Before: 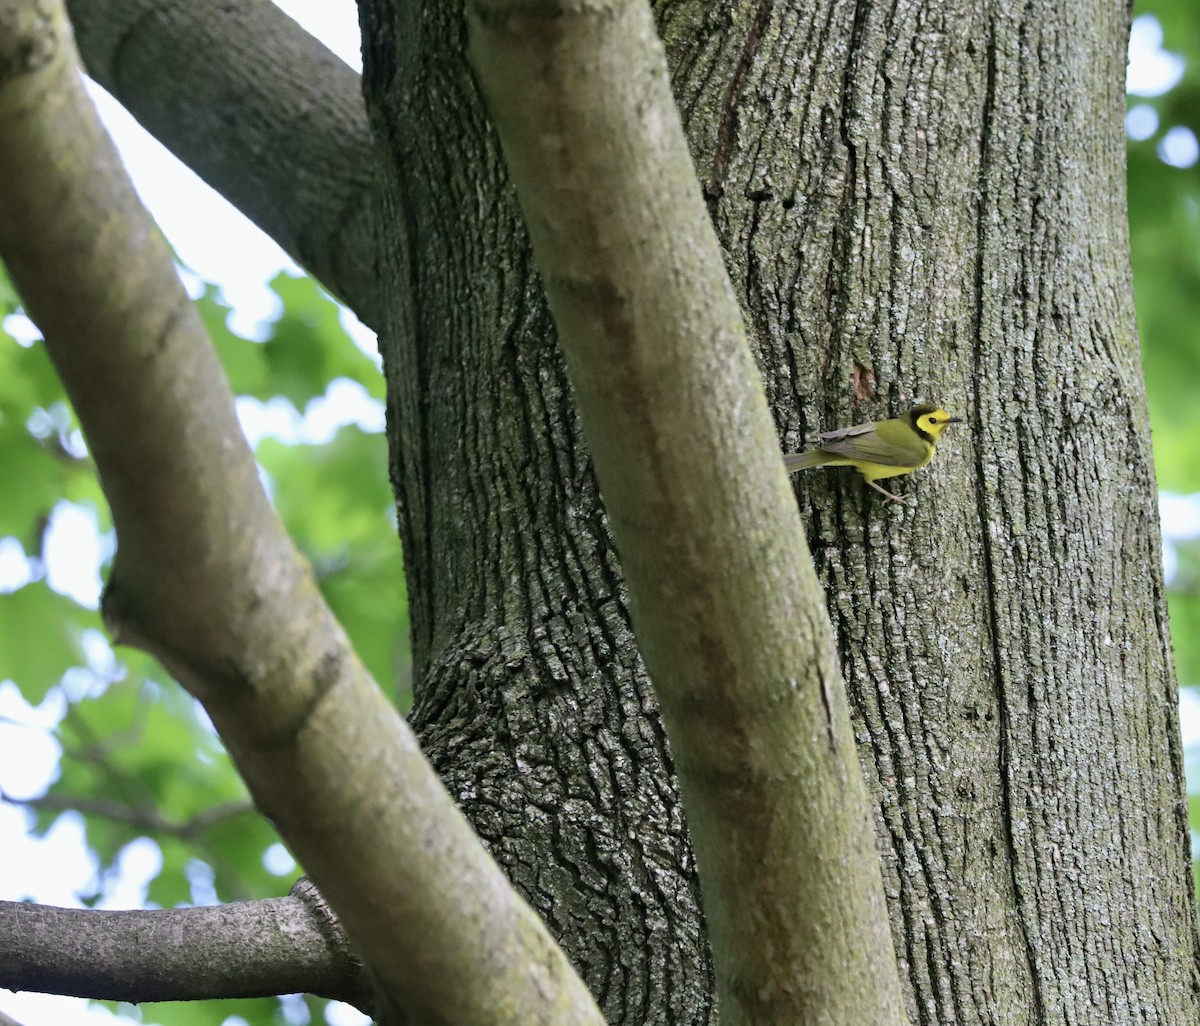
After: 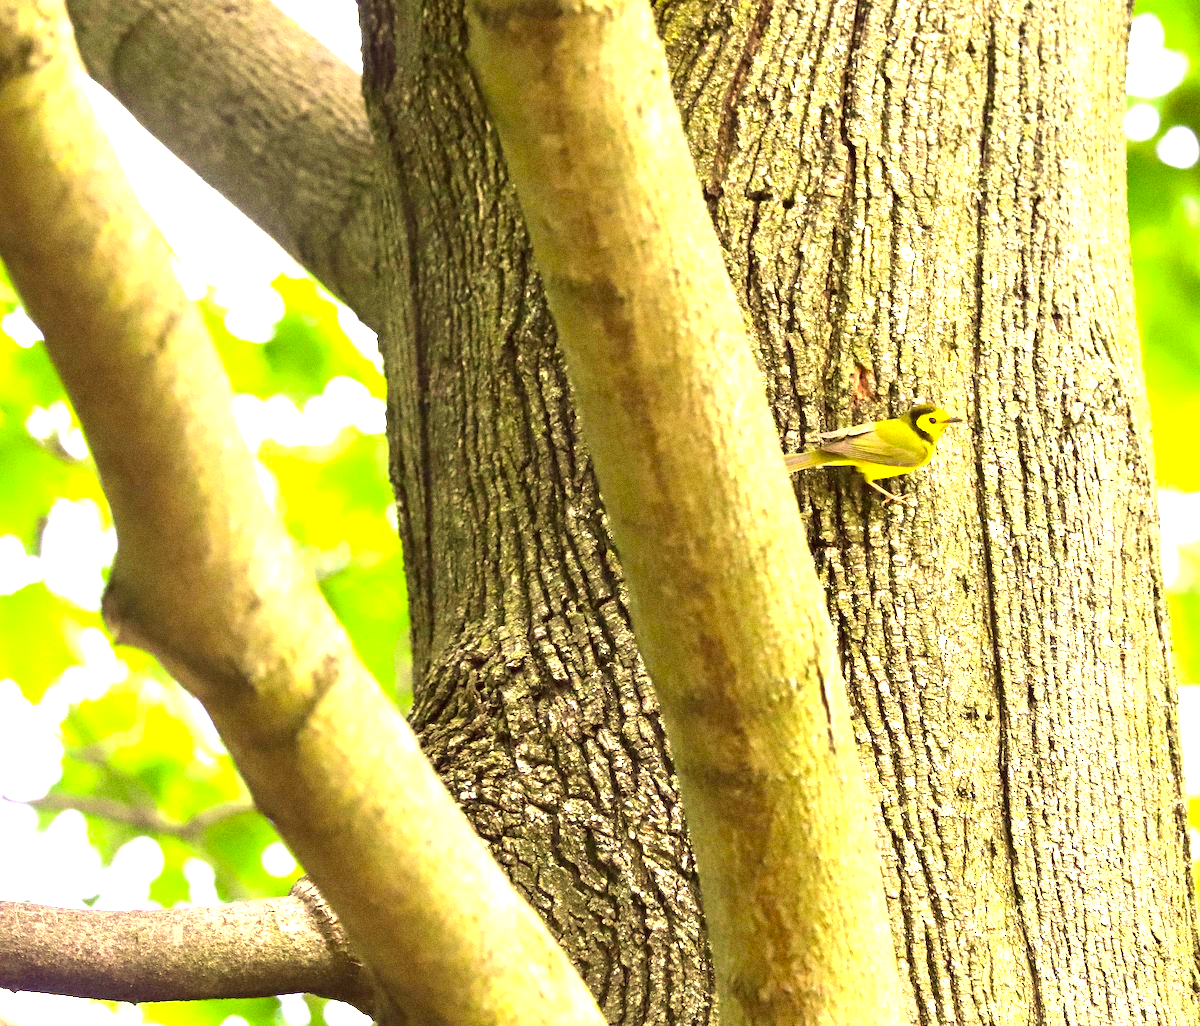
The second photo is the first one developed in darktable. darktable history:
grain: coarseness 0.47 ISO
exposure: exposure 2 EV, compensate exposure bias true, compensate highlight preservation false
color correction: highlights a* 10.12, highlights b* 39.04, shadows a* 14.62, shadows b* 3.37
